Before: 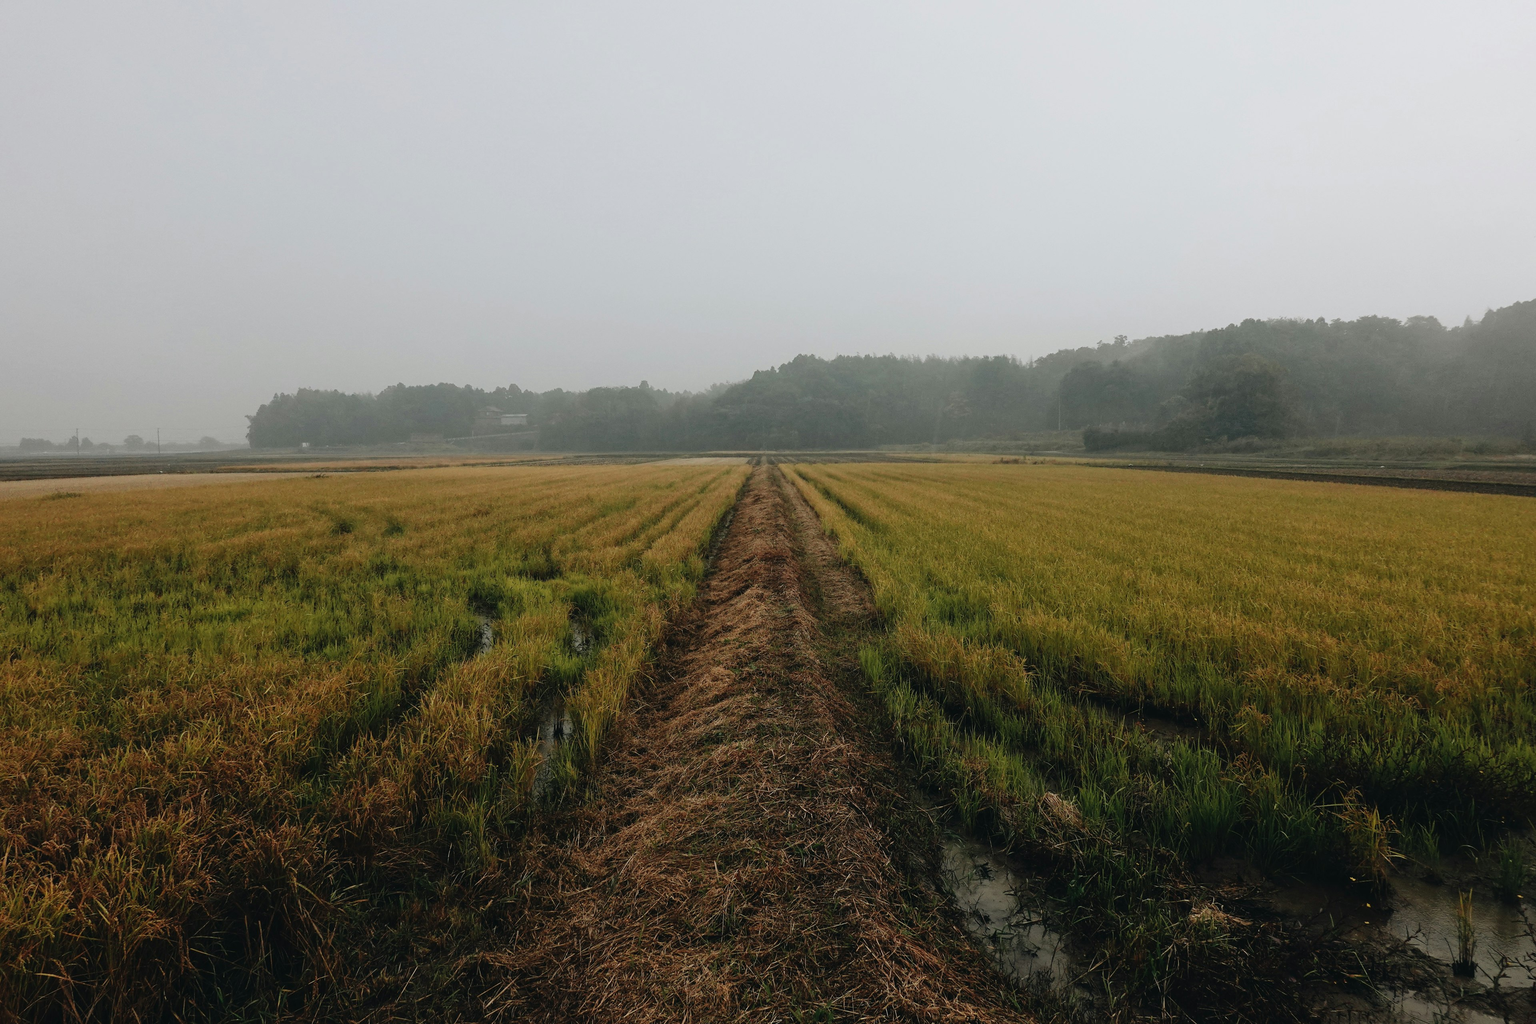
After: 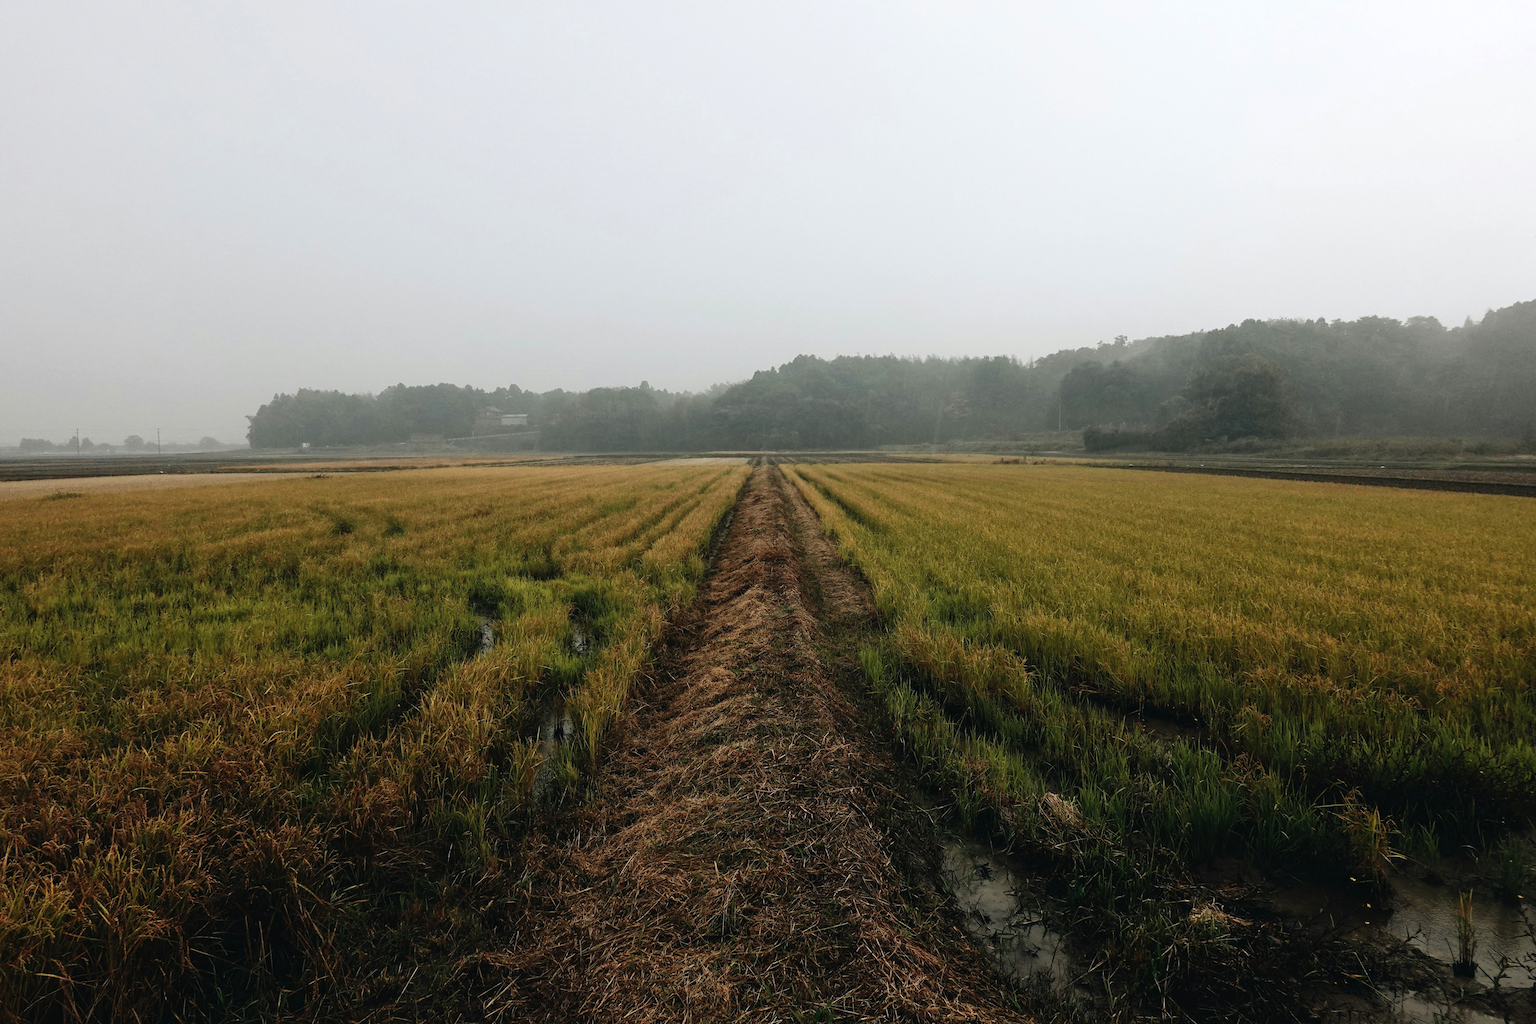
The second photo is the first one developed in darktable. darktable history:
tone equalizer: -8 EV -0.398 EV, -7 EV -0.388 EV, -6 EV -0.351 EV, -5 EV -0.262 EV, -3 EV 0.204 EV, -2 EV 0.34 EV, -1 EV 0.375 EV, +0 EV 0.411 EV, edges refinement/feathering 500, mask exposure compensation -1.57 EV, preserve details no
